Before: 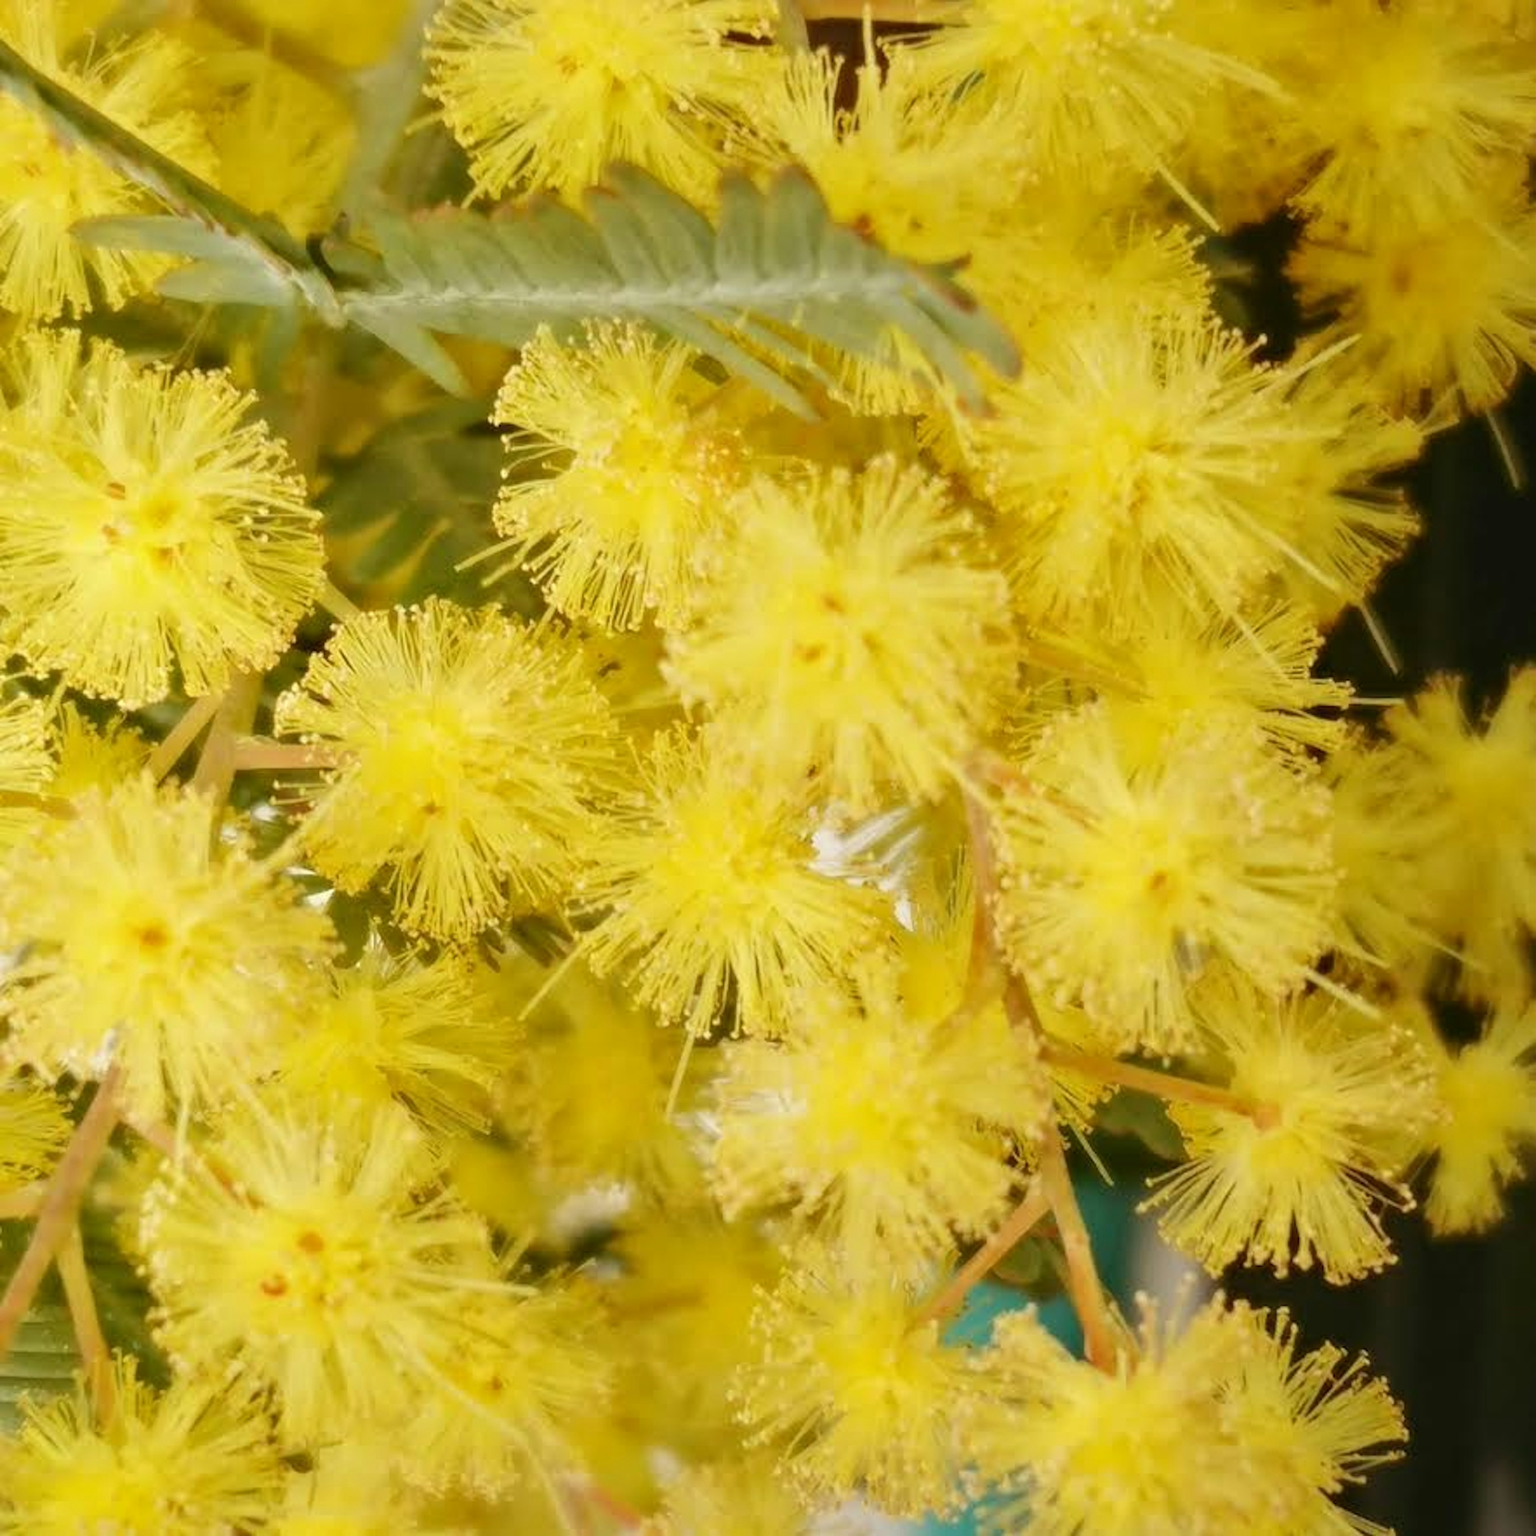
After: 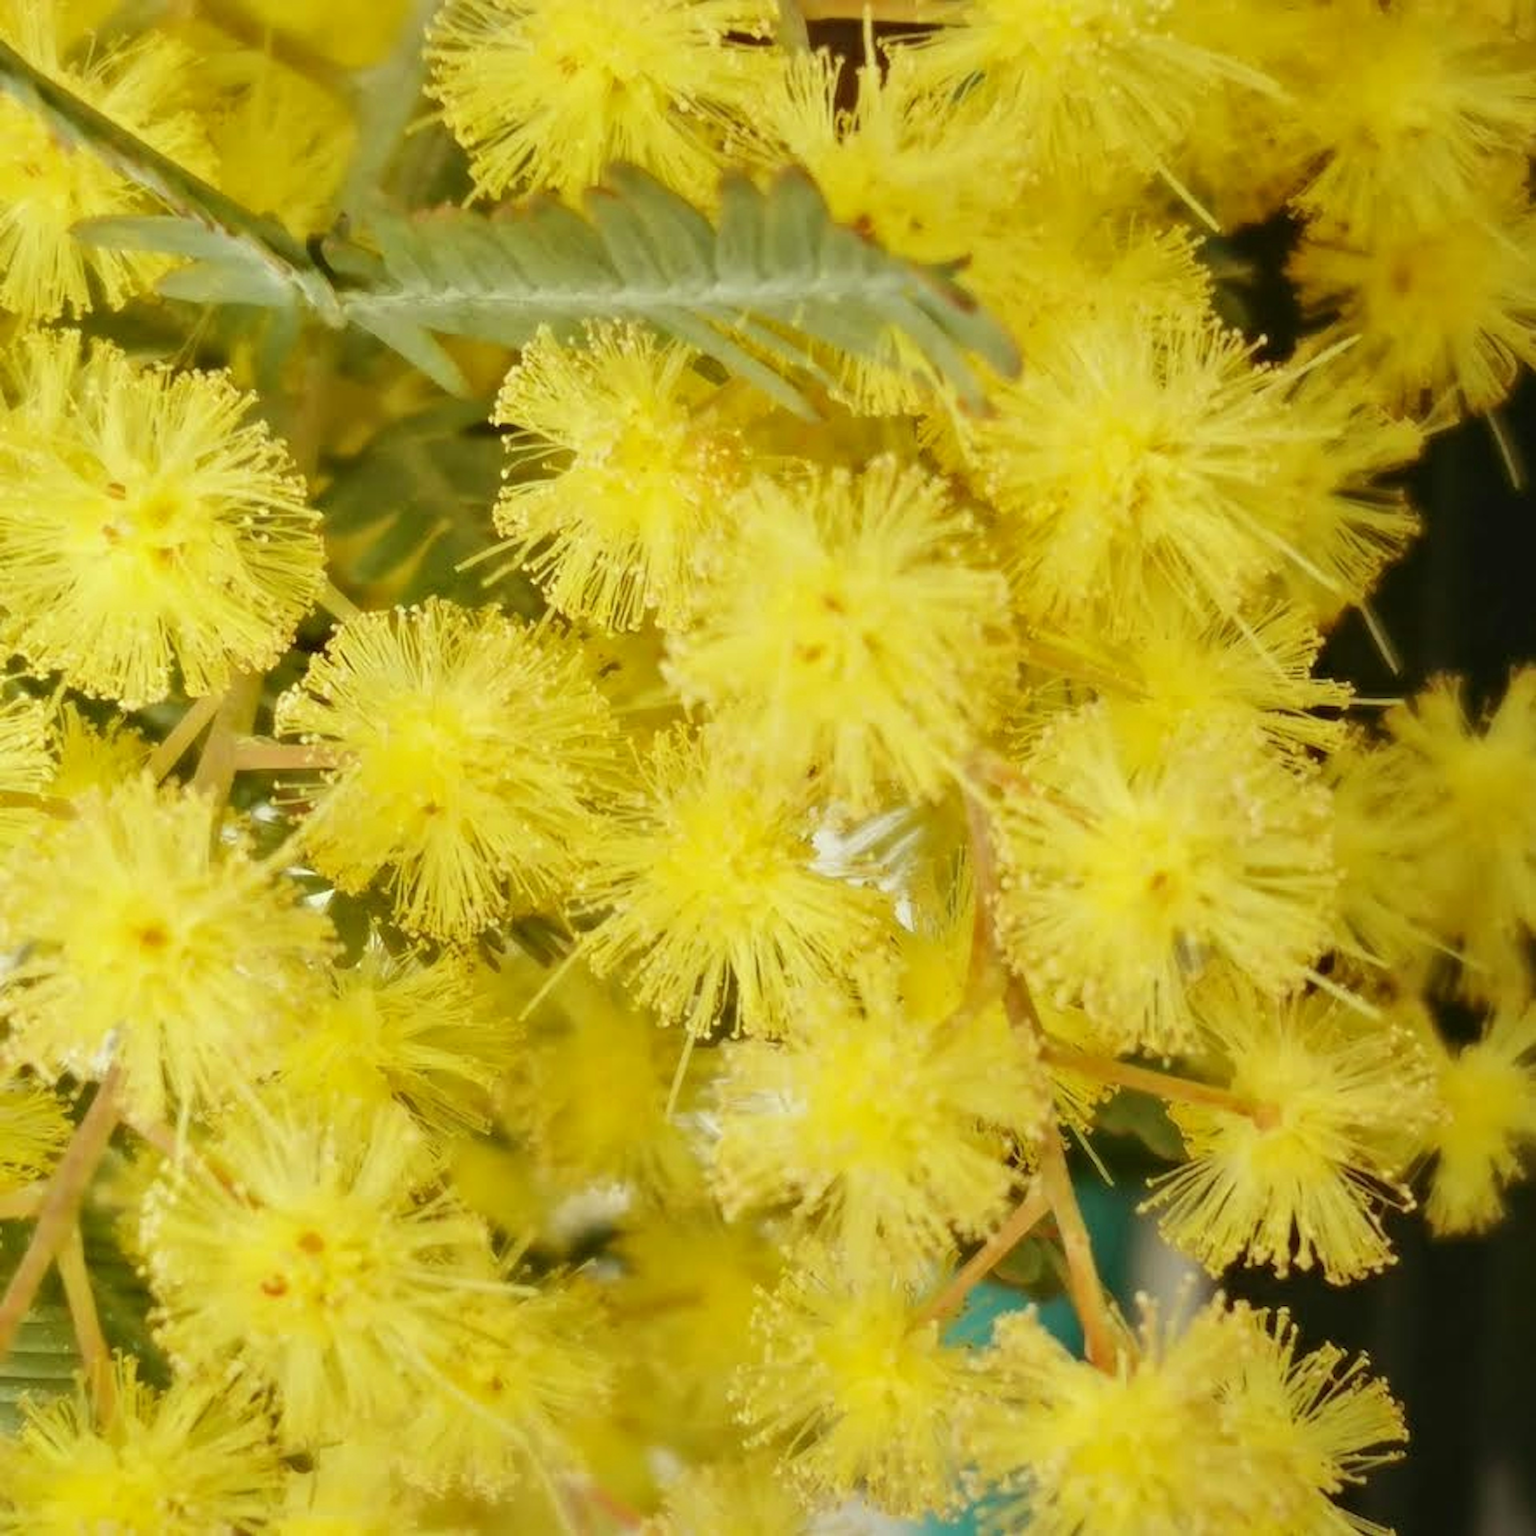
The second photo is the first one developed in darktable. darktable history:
color correction: highlights a* -4.82, highlights b* 5.04, saturation 0.952
